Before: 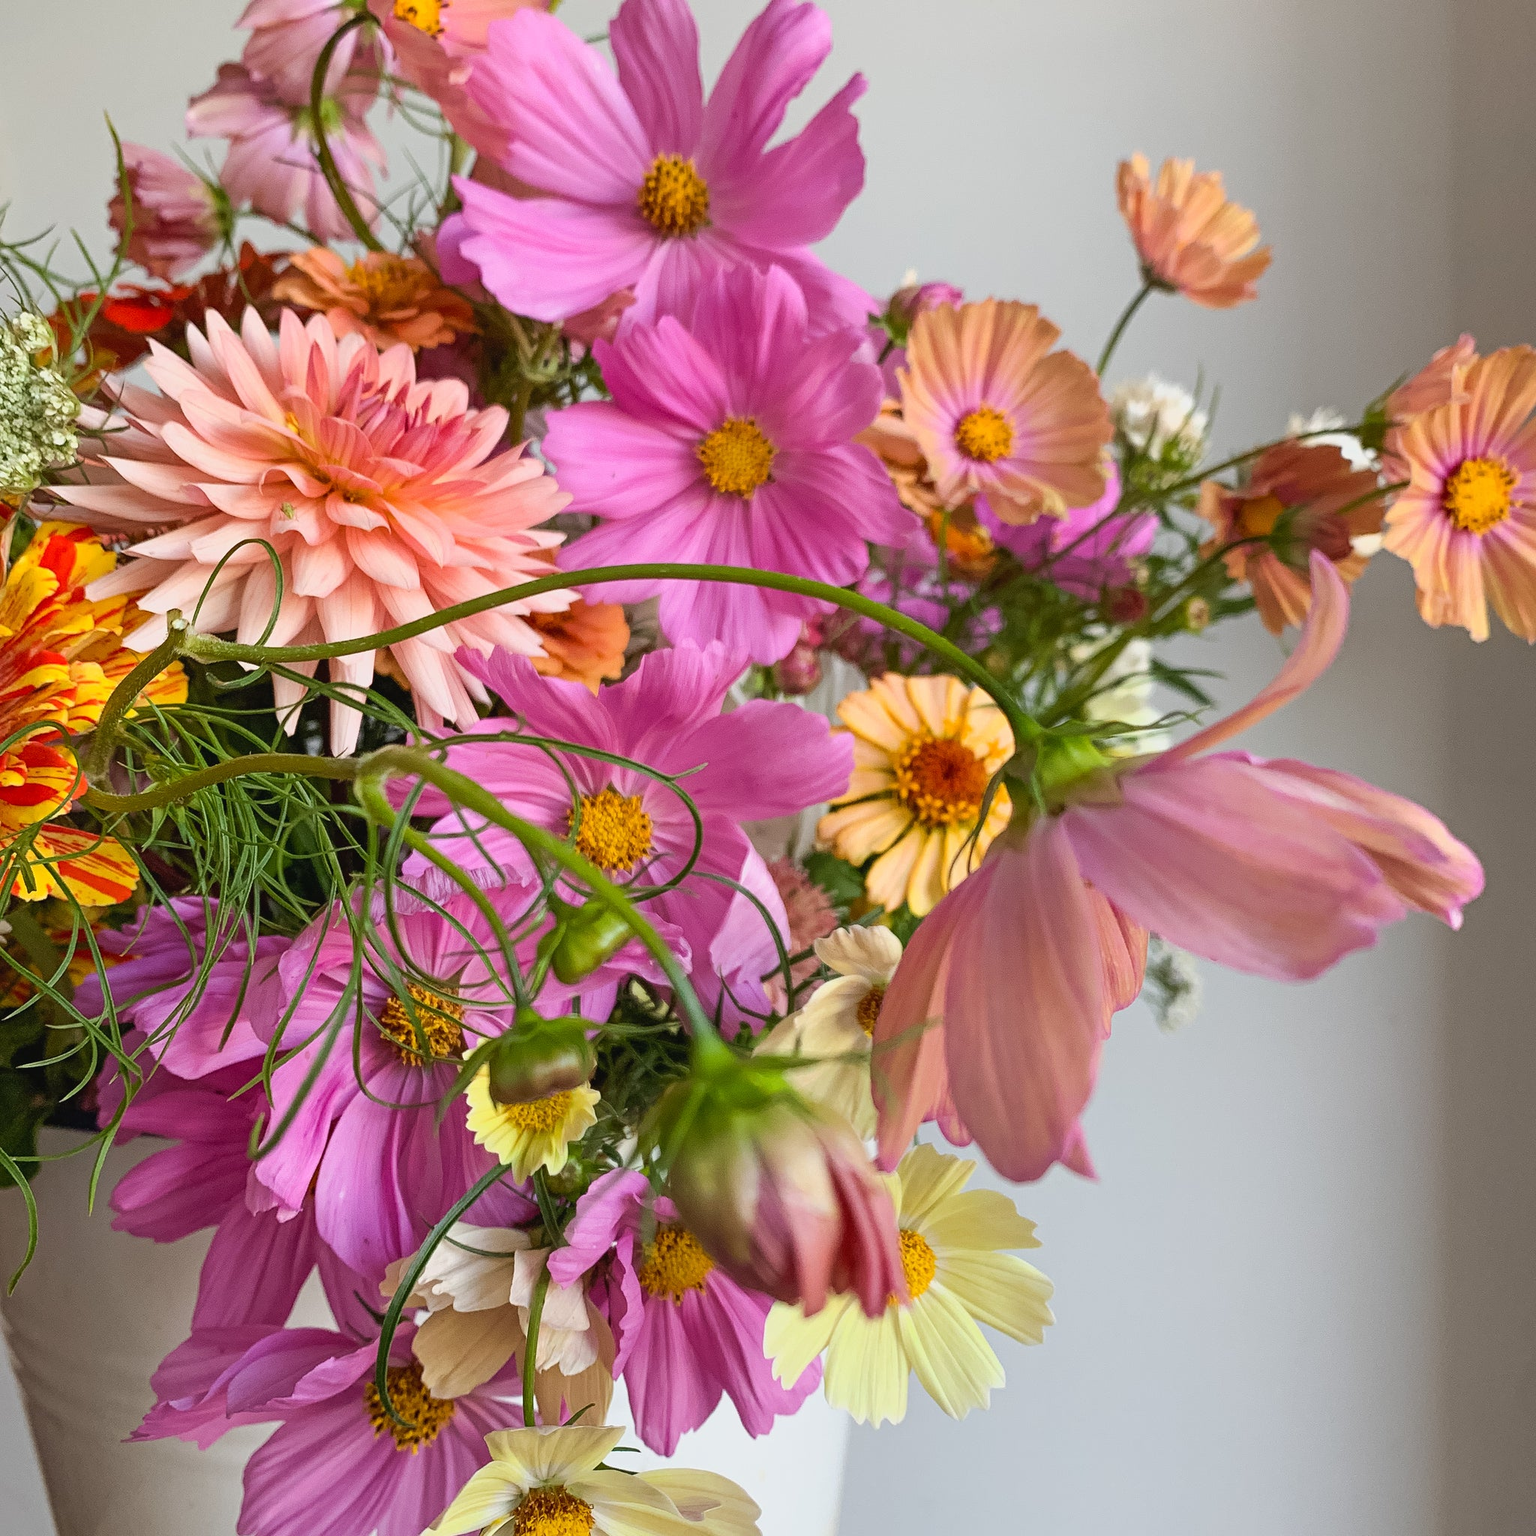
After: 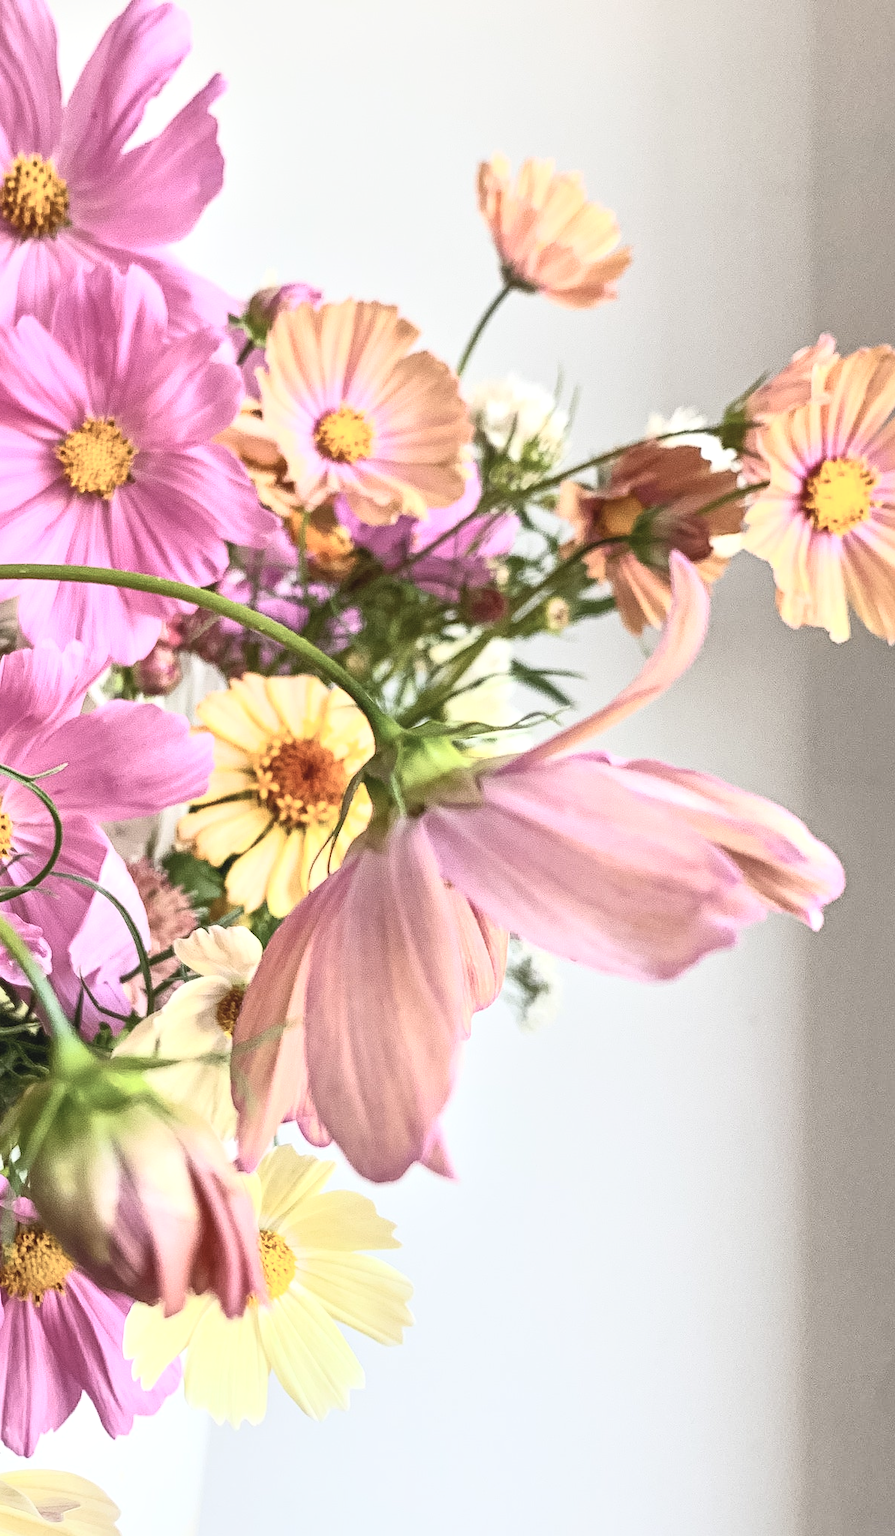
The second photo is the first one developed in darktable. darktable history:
contrast brightness saturation: contrast 0.448, brightness 0.549, saturation -0.186
local contrast: mode bilateral grid, contrast 20, coarseness 50, detail 143%, midtone range 0.2
crop: left 41.705%
